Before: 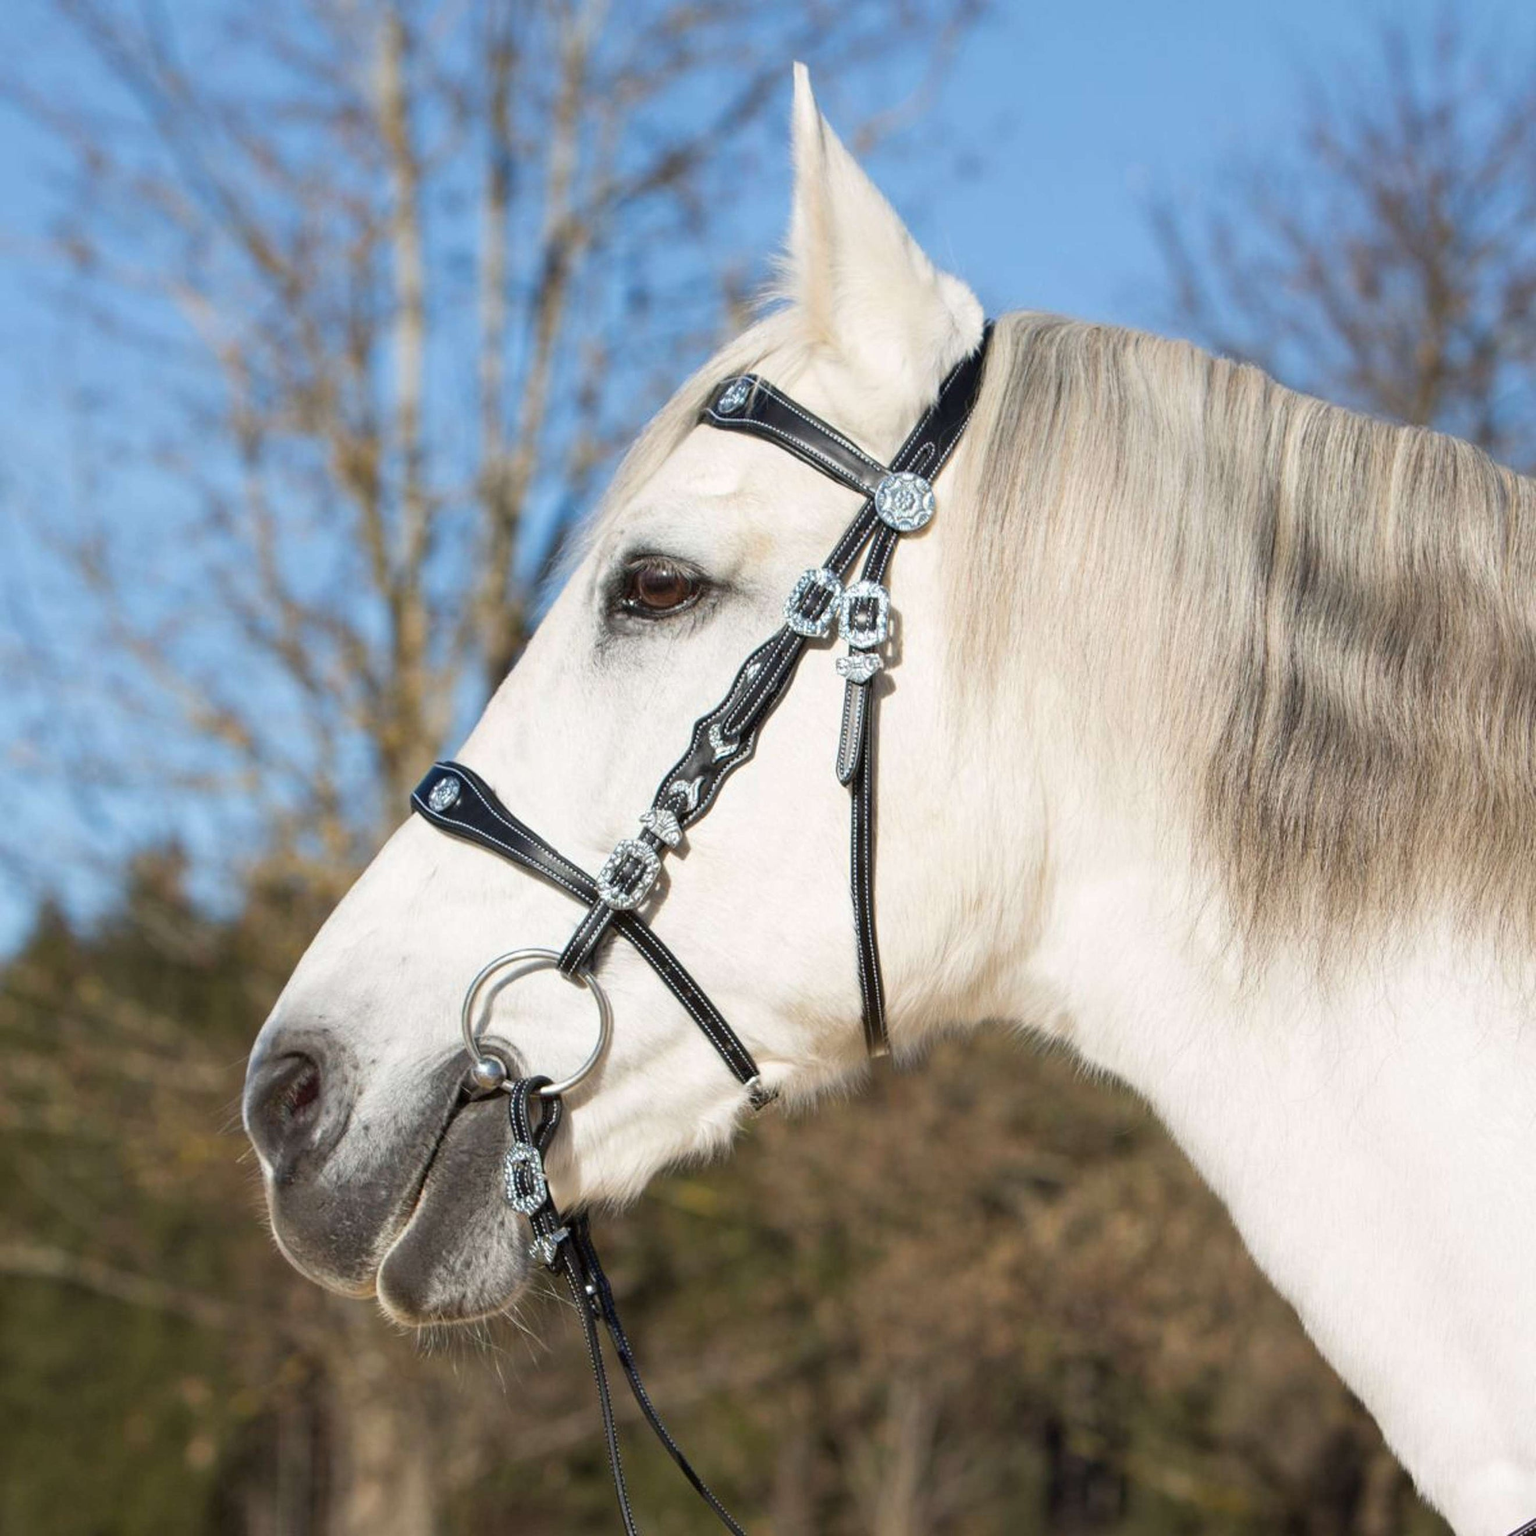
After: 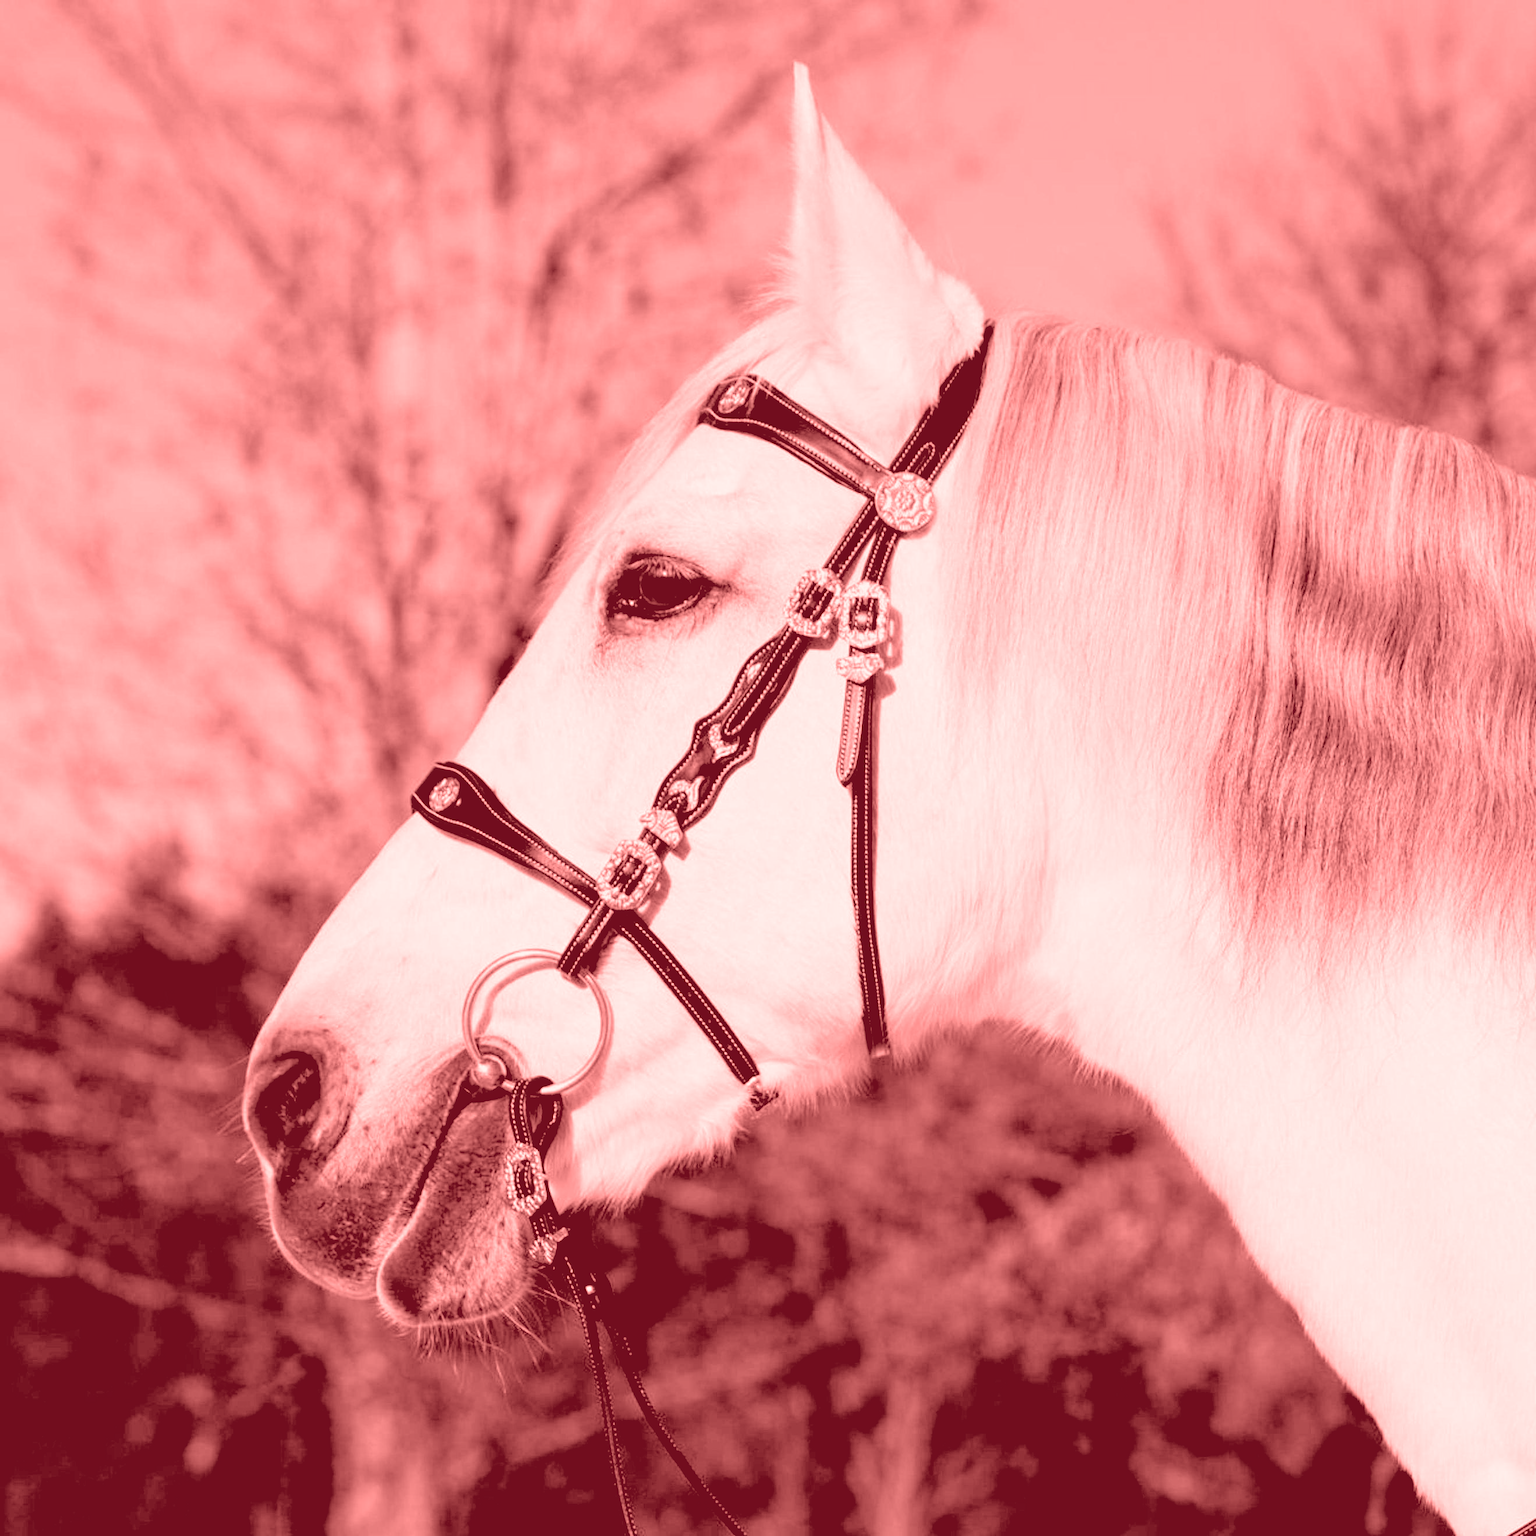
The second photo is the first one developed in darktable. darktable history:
colorize: saturation 60%, source mix 100%
contrast brightness saturation: contrast -0.15, brightness 0.05, saturation -0.12
exposure: black level correction 0.056, compensate highlight preservation false
